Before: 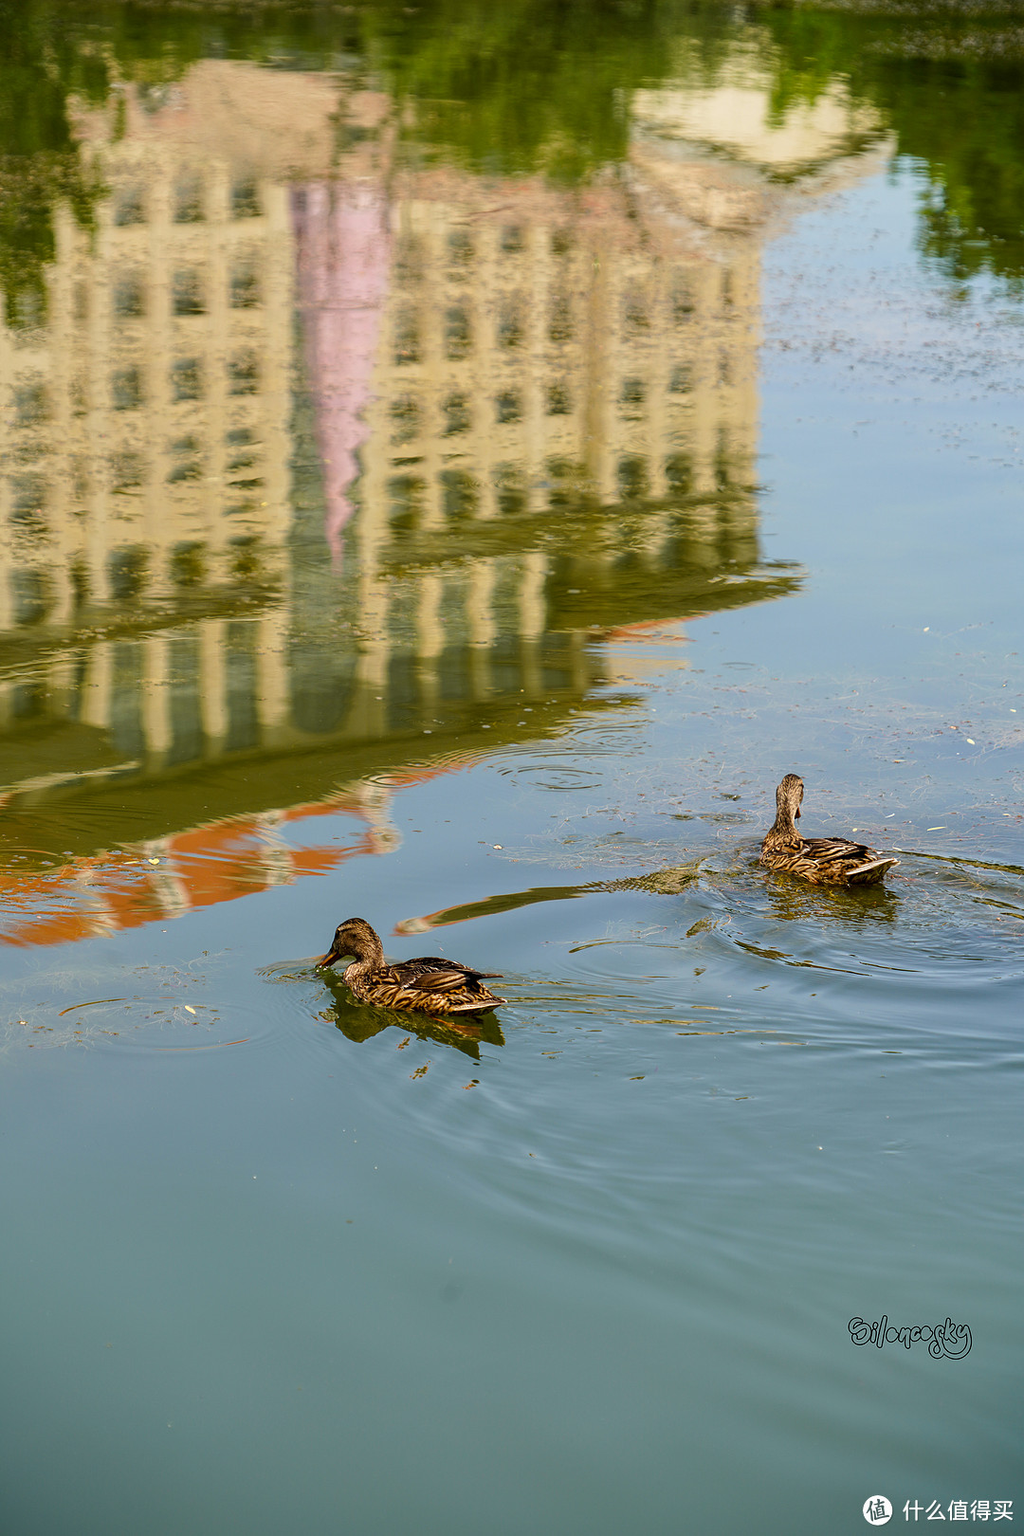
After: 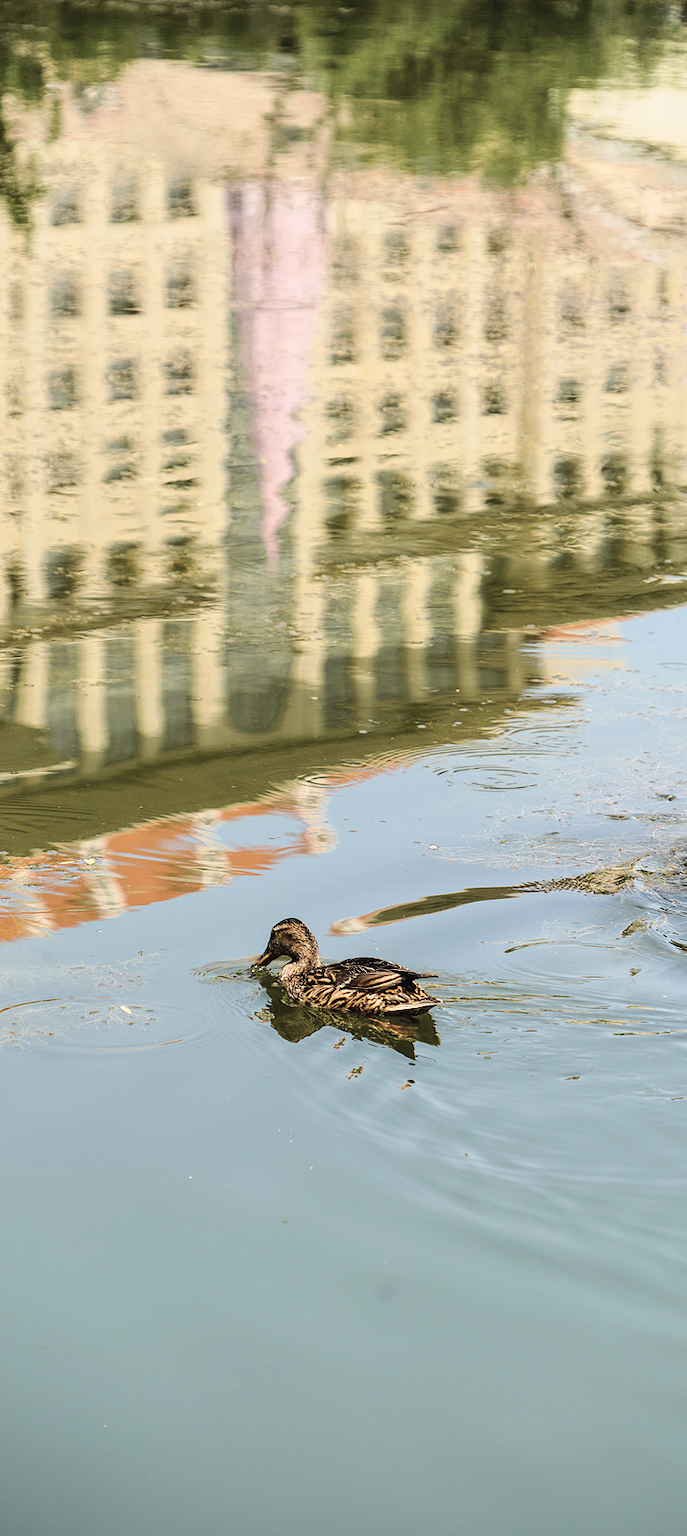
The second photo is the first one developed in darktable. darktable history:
crop and rotate: left 6.331%, right 26.474%
base curve: curves: ch0 [(0, 0) (0.036, 0.037) (0.121, 0.228) (0.46, 0.76) (0.859, 0.983) (1, 1)]
contrast brightness saturation: contrast -0.052, saturation -0.395
